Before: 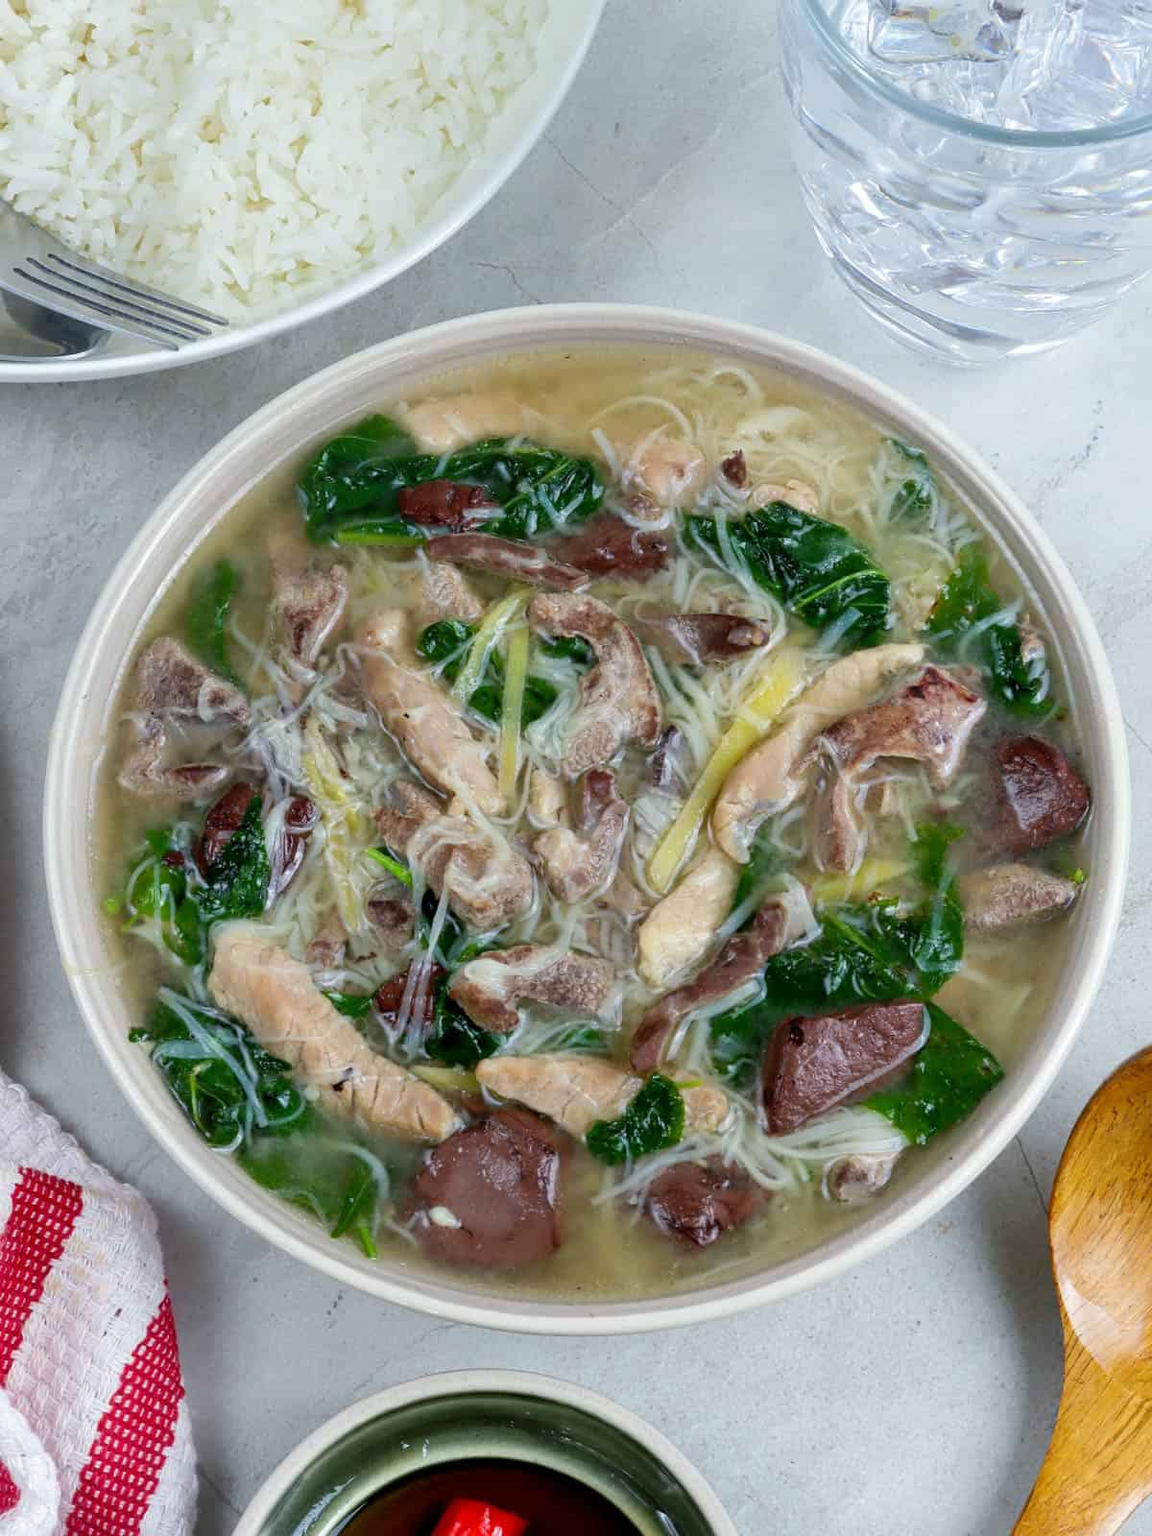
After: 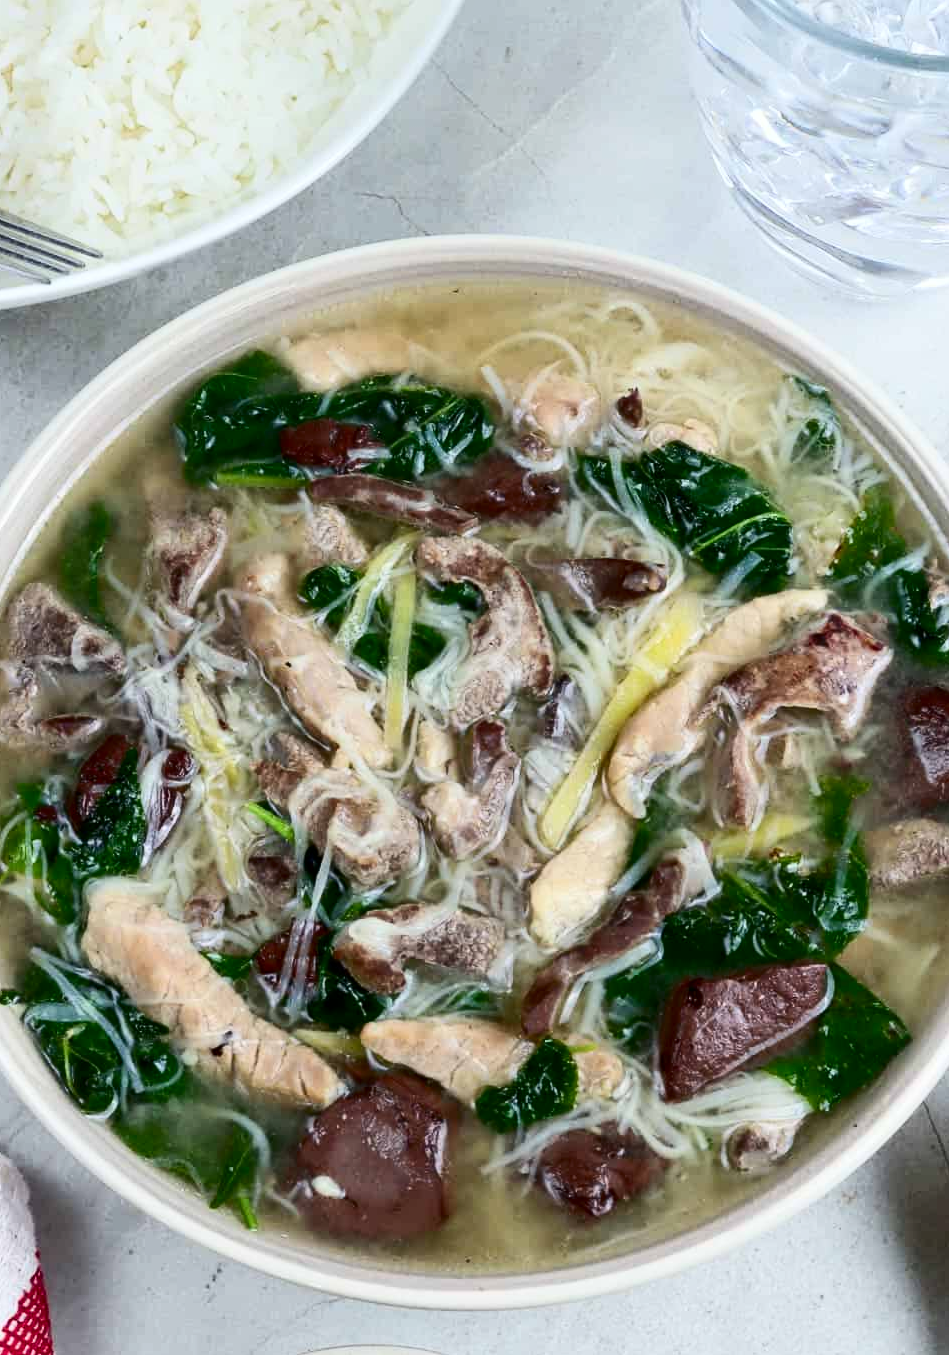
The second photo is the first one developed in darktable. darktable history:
crop: left 11.261%, top 5.111%, right 9.598%, bottom 10.186%
tone equalizer: on, module defaults
contrast brightness saturation: contrast 0.277
